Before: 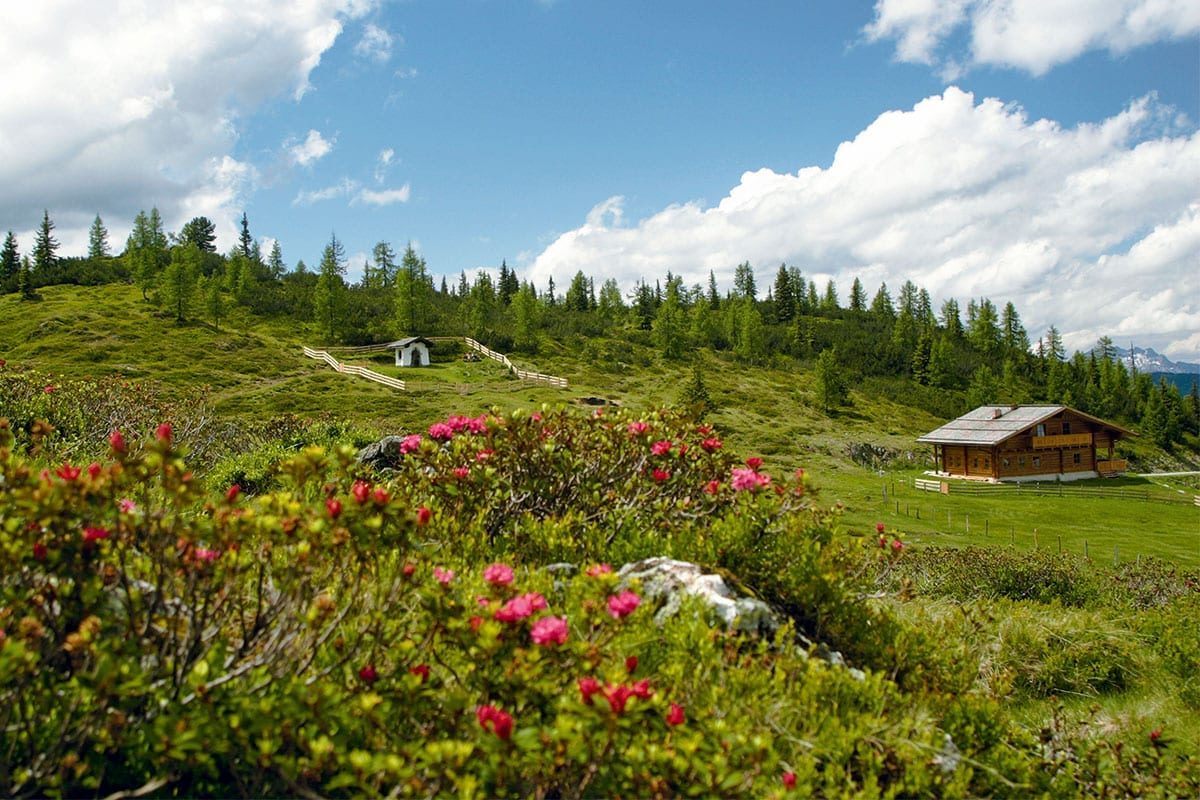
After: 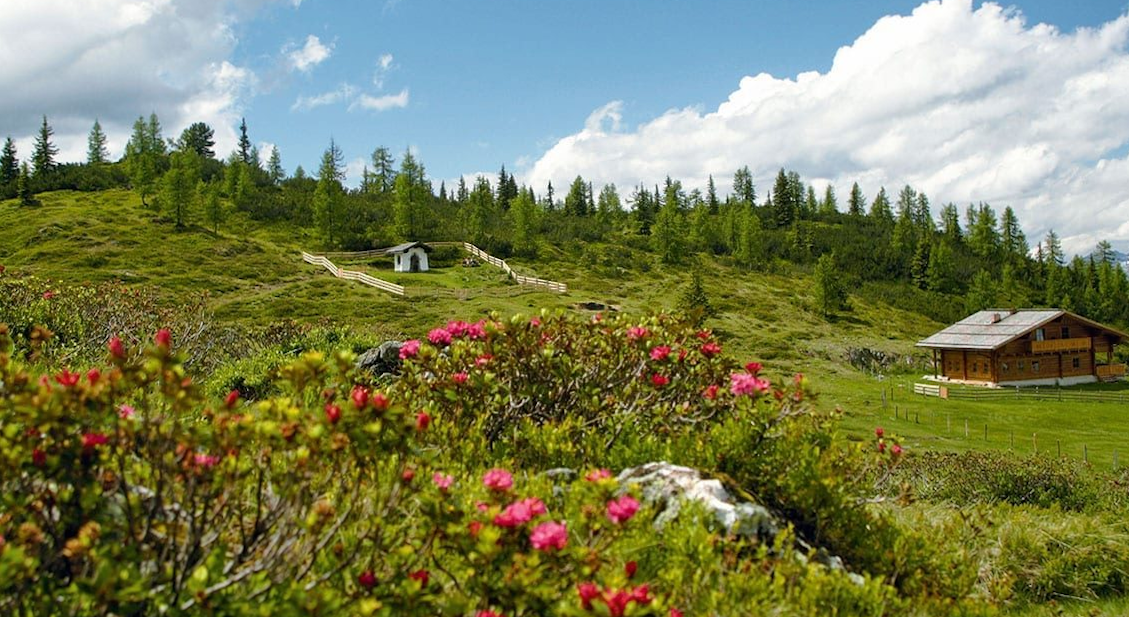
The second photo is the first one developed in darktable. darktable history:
crop and rotate: angle 0.078°, top 11.85%, right 5.655%, bottom 10.799%
shadows and highlights: shadows 20.53, highlights -19.39, soften with gaussian
